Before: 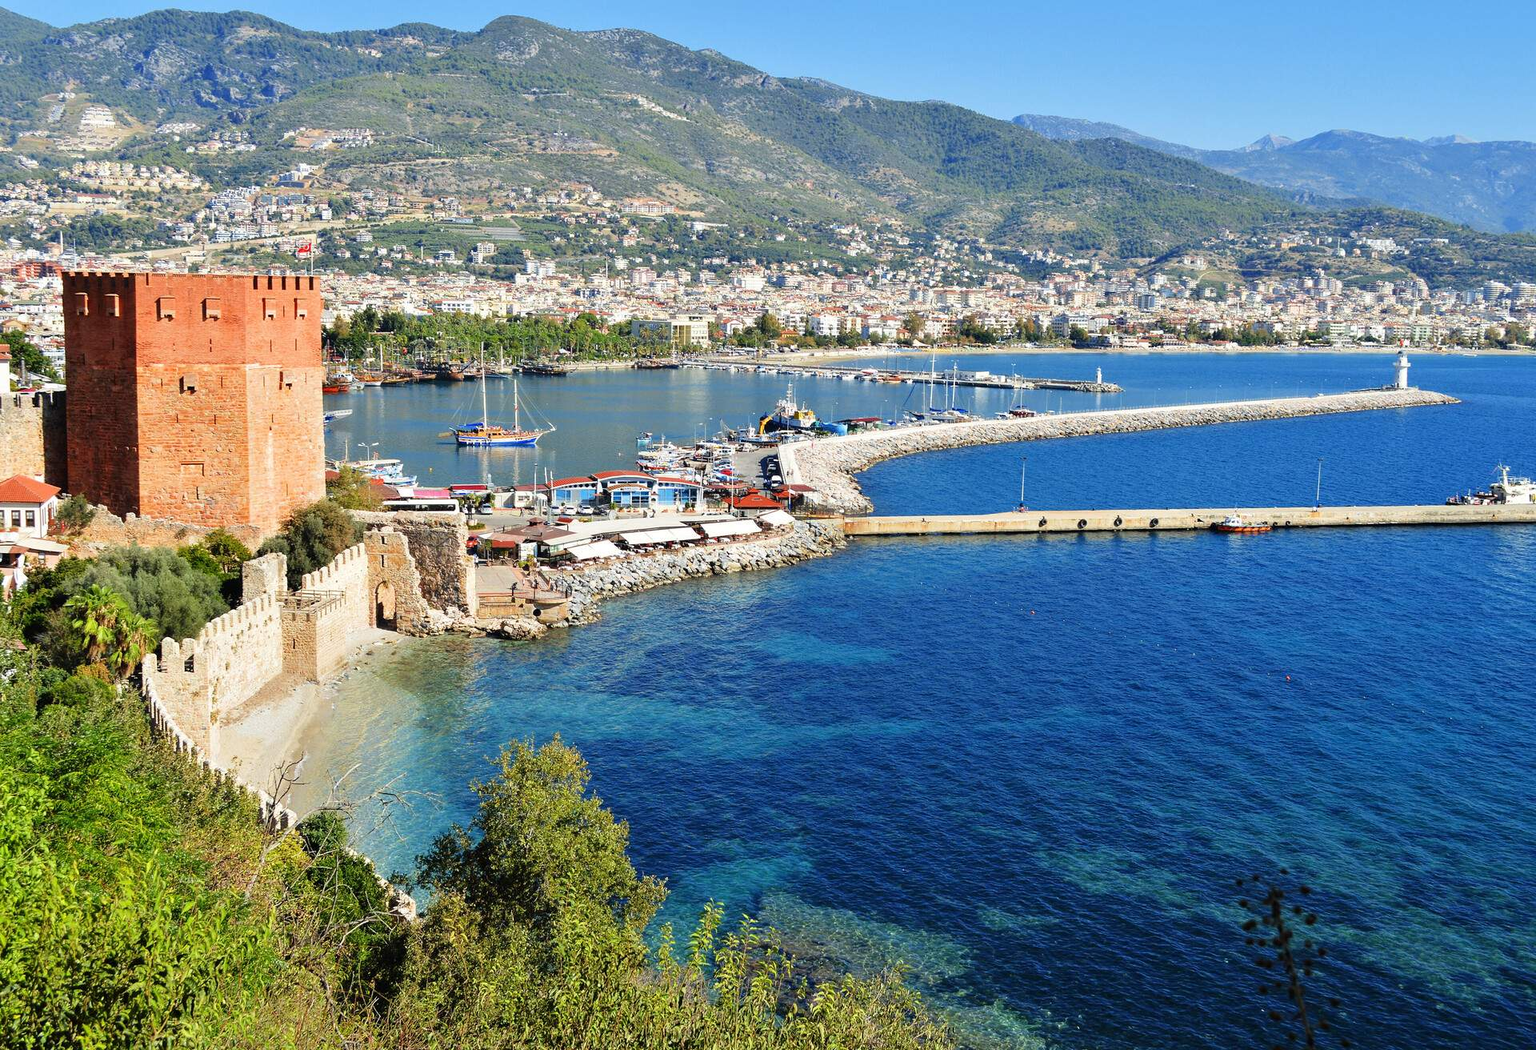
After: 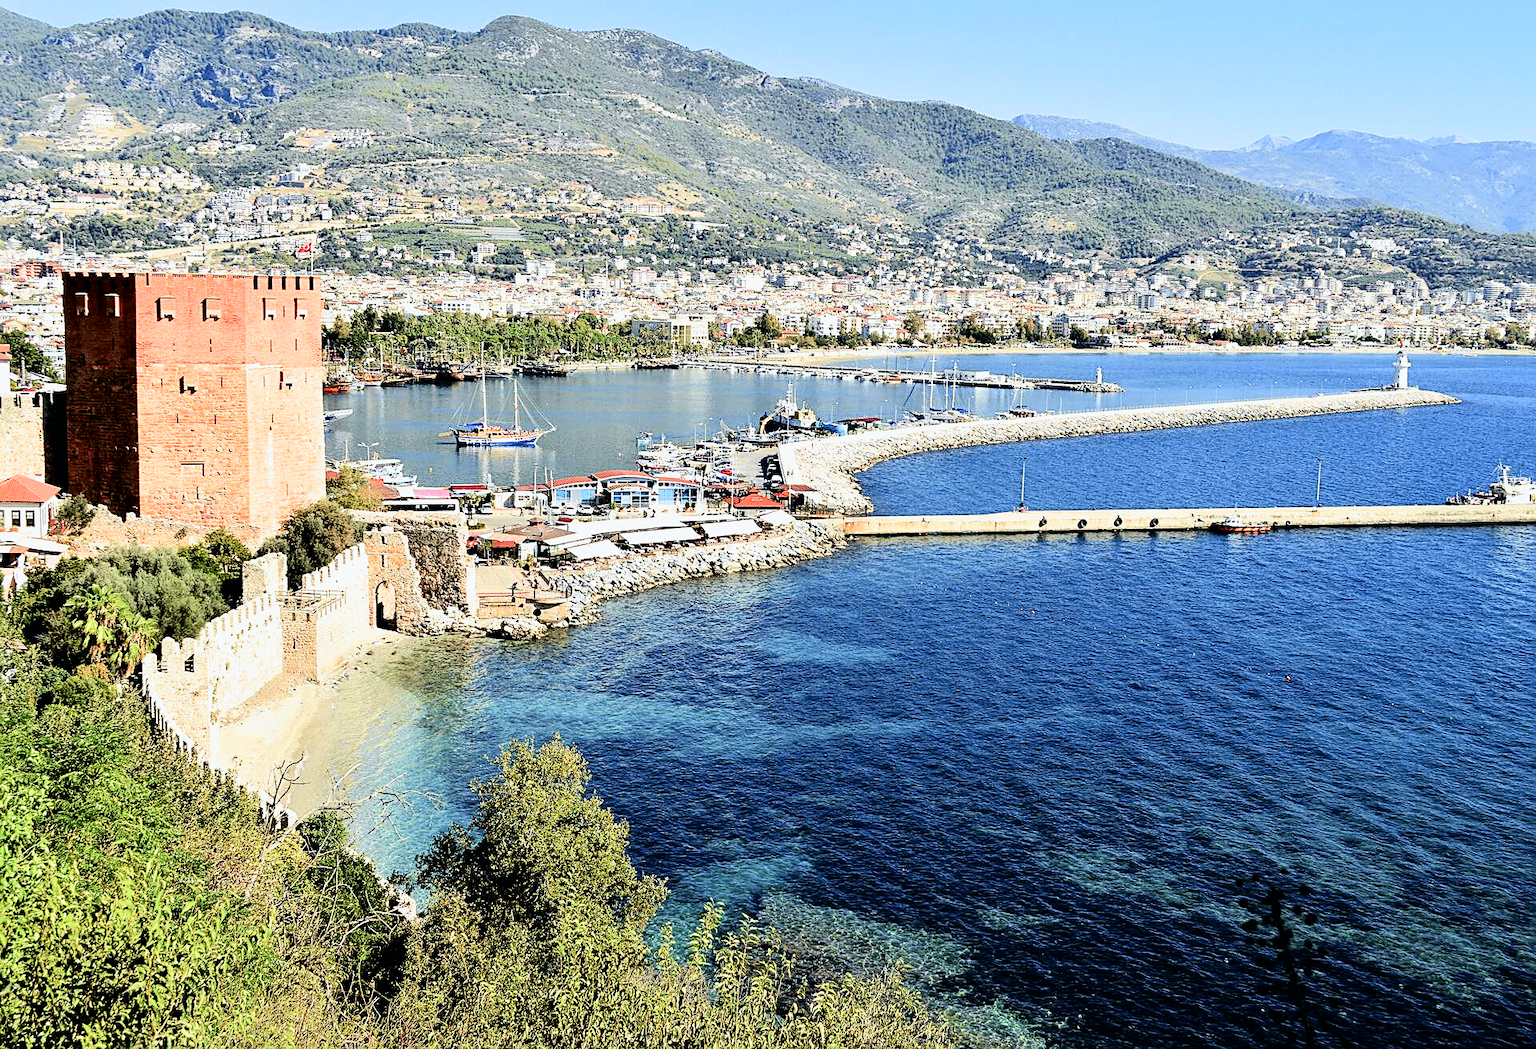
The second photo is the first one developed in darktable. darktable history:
tone curve: curves: ch0 [(0, 0) (0.037, 0.011) (0.135, 0.093) (0.266, 0.281) (0.461, 0.555) (0.581, 0.716) (0.675, 0.793) (0.767, 0.849) (0.91, 0.924) (1, 0.979)]; ch1 [(0, 0) (0.292, 0.278) (0.419, 0.423) (0.493, 0.492) (0.506, 0.5) (0.534, 0.529) (0.562, 0.562) (0.641, 0.663) (0.754, 0.76) (1, 1)]; ch2 [(0, 0) (0.294, 0.3) (0.361, 0.372) (0.429, 0.445) (0.478, 0.486) (0.502, 0.498) (0.518, 0.522) (0.531, 0.549) (0.561, 0.579) (0.64, 0.645) (0.7, 0.7) (0.861, 0.808) (1, 0.951)], color space Lab, independent channels, preserve colors none
sharpen: on, module defaults
filmic rgb: black relative exposure -8.21 EV, white relative exposure 2.2 EV, target white luminance 99.921%, hardness 7.07, latitude 74.57%, contrast 1.323, highlights saturation mix -2.55%, shadows ↔ highlights balance 30.71%, iterations of high-quality reconstruction 0
